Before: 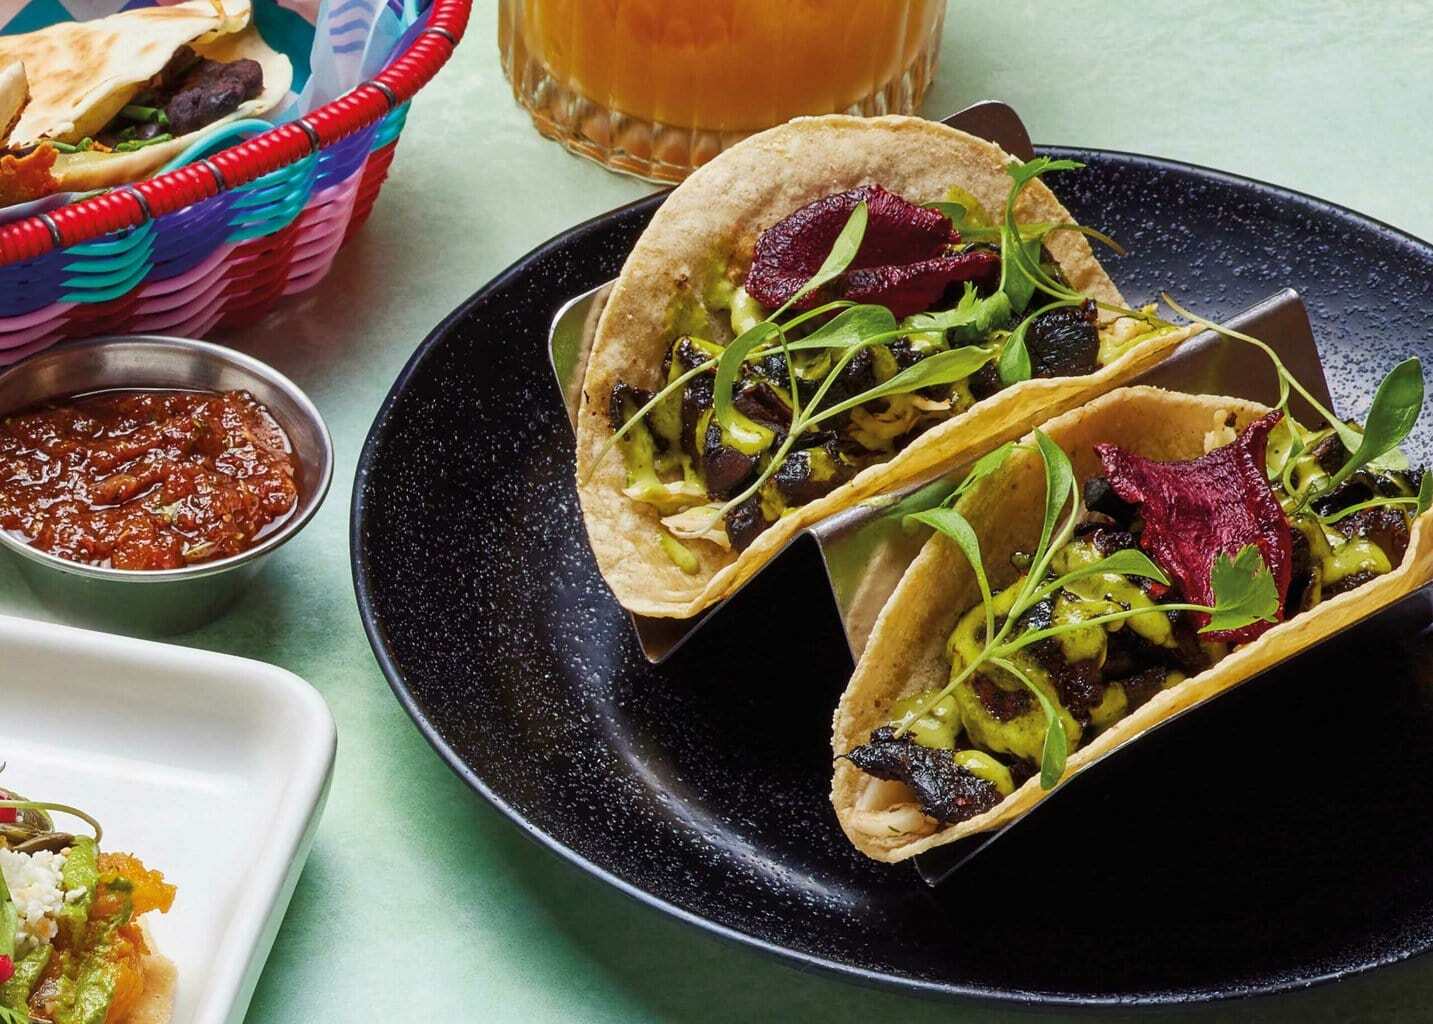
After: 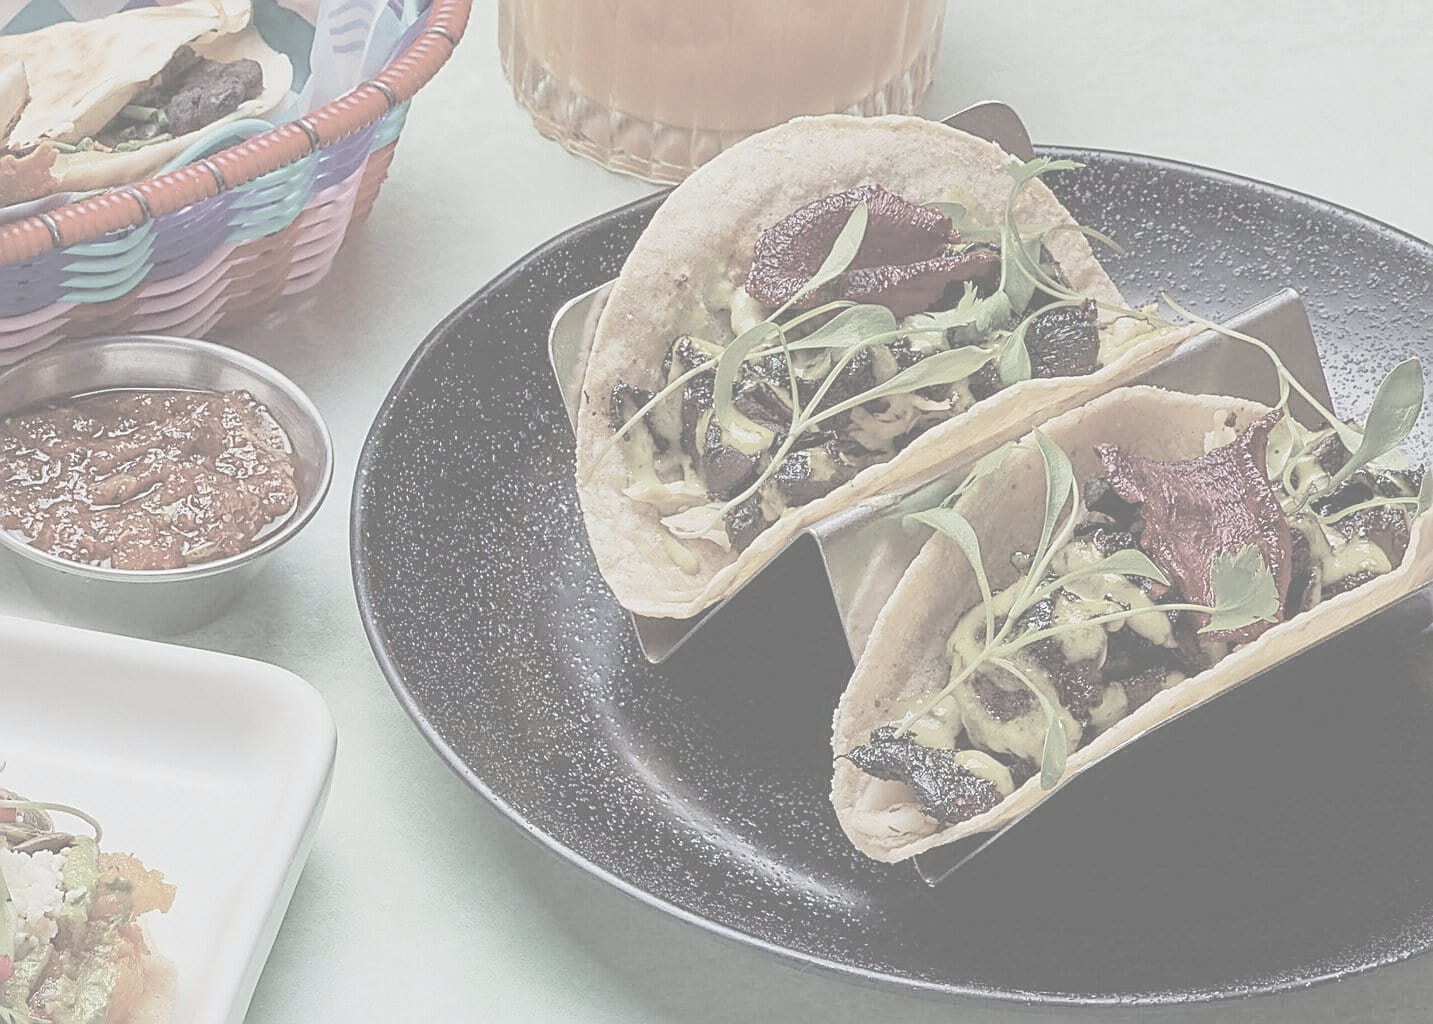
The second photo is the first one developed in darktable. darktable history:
contrast brightness saturation: contrast -0.326, brightness 0.753, saturation -0.777
color zones: curves: ch0 [(0.25, 0.5) (0.428, 0.473) (0.75, 0.5)]; ch1 [(0.243, 0.479) (0.398, 0.452) (0.75, 0.5)]
sharpen: amount 0.909
